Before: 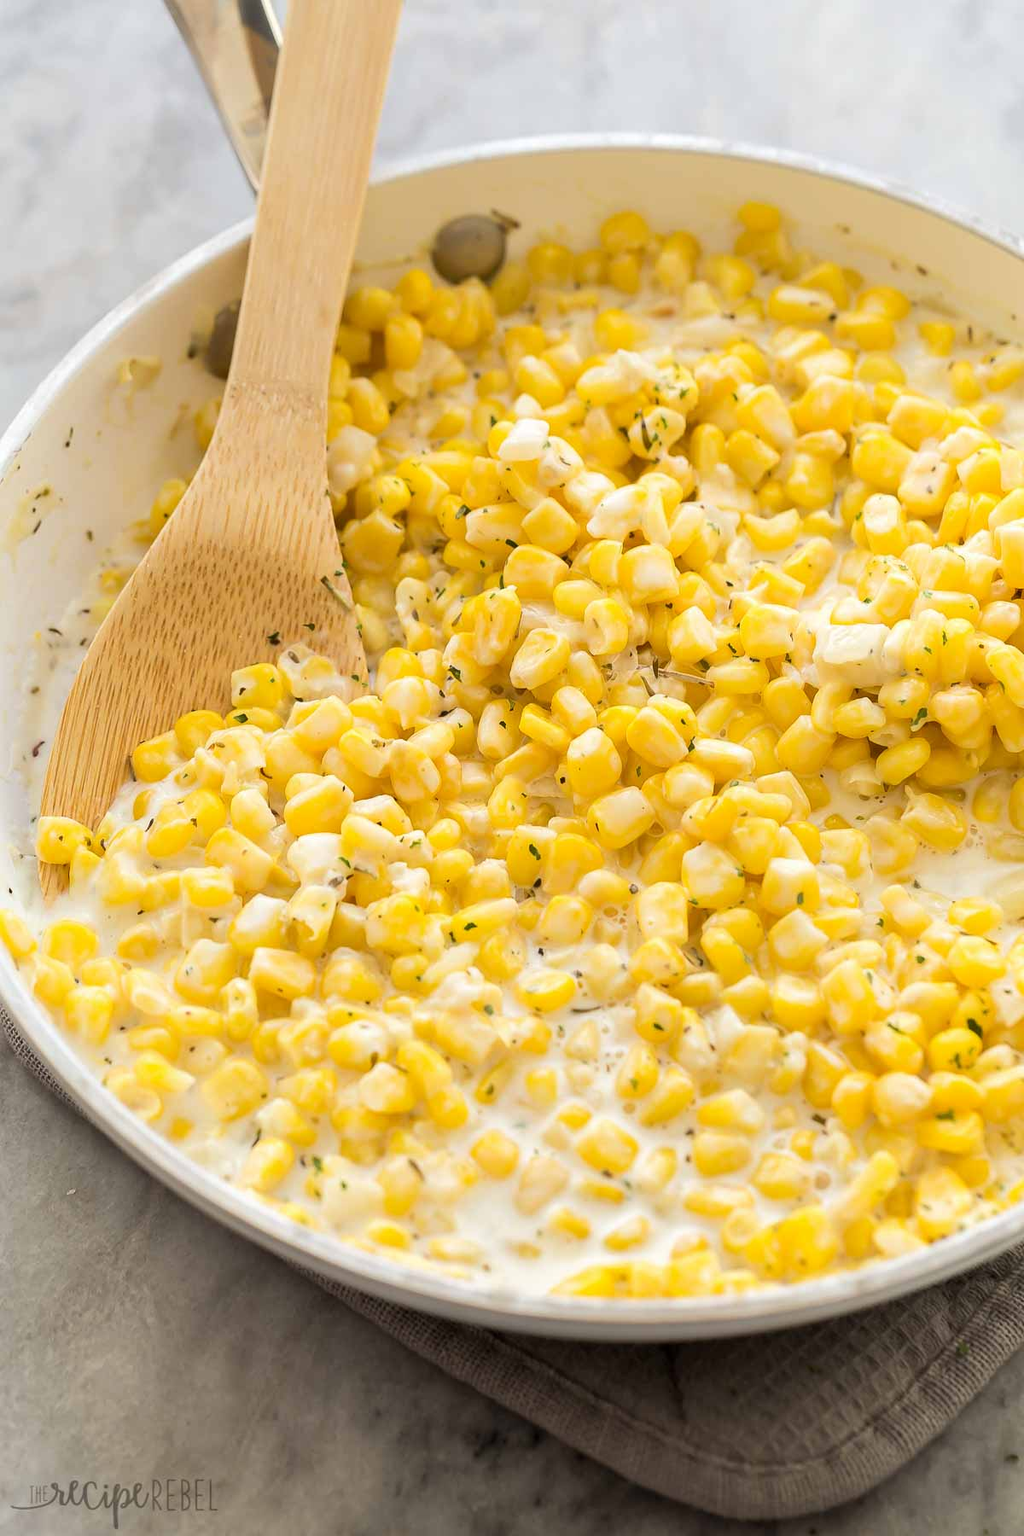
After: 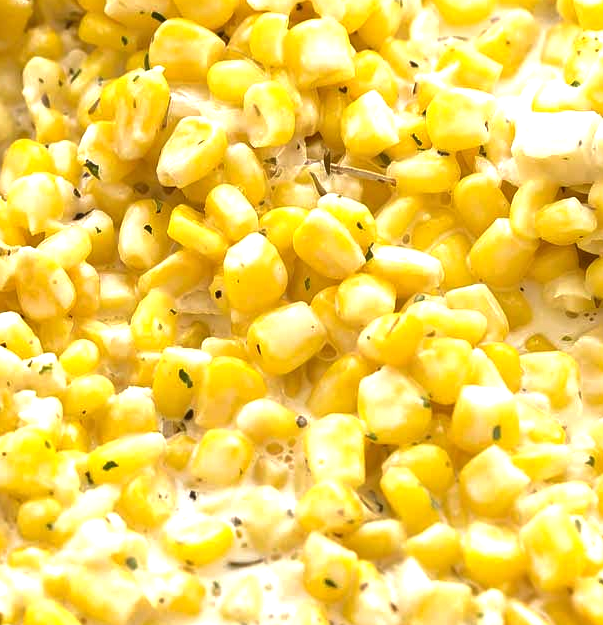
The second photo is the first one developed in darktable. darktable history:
crop: left 36.765%, top 34.494%, right 12.945%, bottom 30.779%
base curve: curves: ch0 [(0, 0) (0.595, 0.418) (1, 1)], preserve colors average RGB
exposure: exposure 0.639 EV, compensate highlight preservation false
